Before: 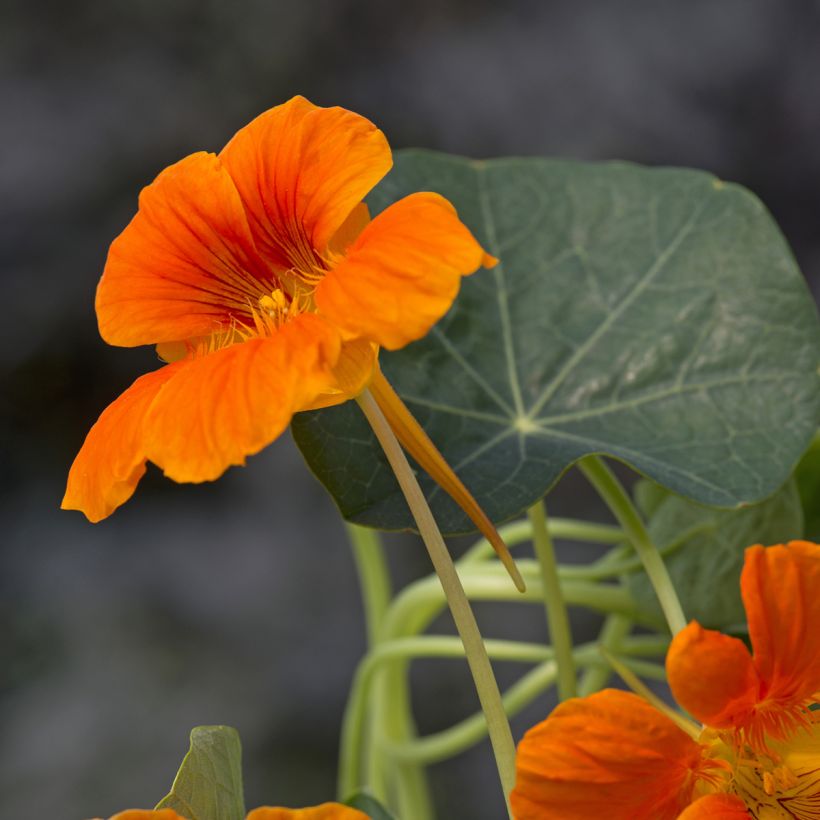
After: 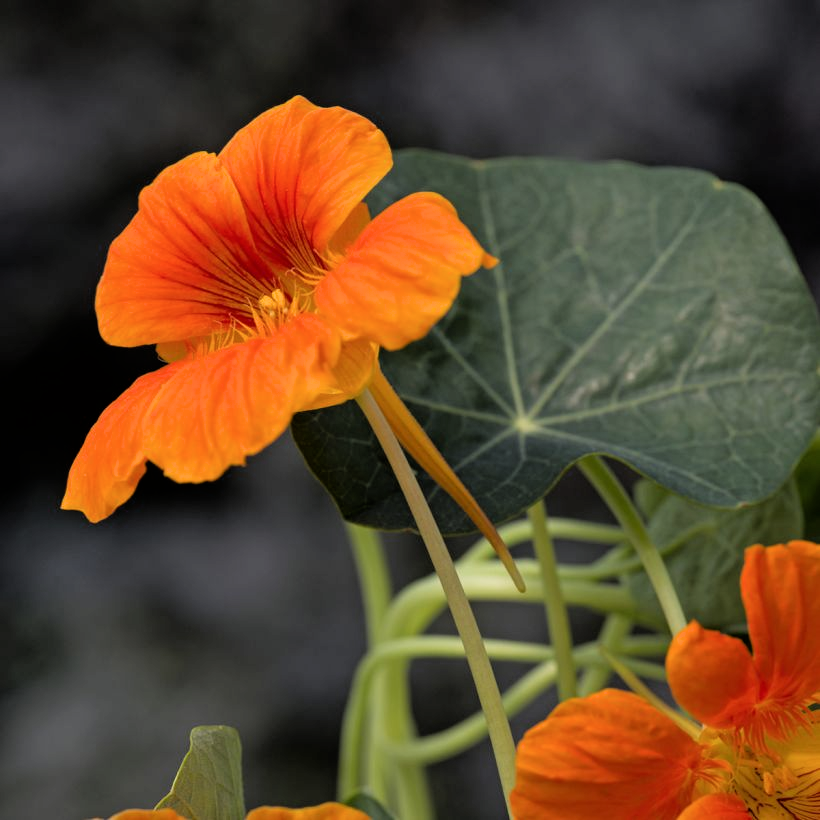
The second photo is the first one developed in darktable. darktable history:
filmic rgb: black relative exposure -4.96 EV, white relative exposure 2.84 EV, threshold 5.97 EV, hardness 3.71, color science v6 (2022), enable highlight reconstruction true
